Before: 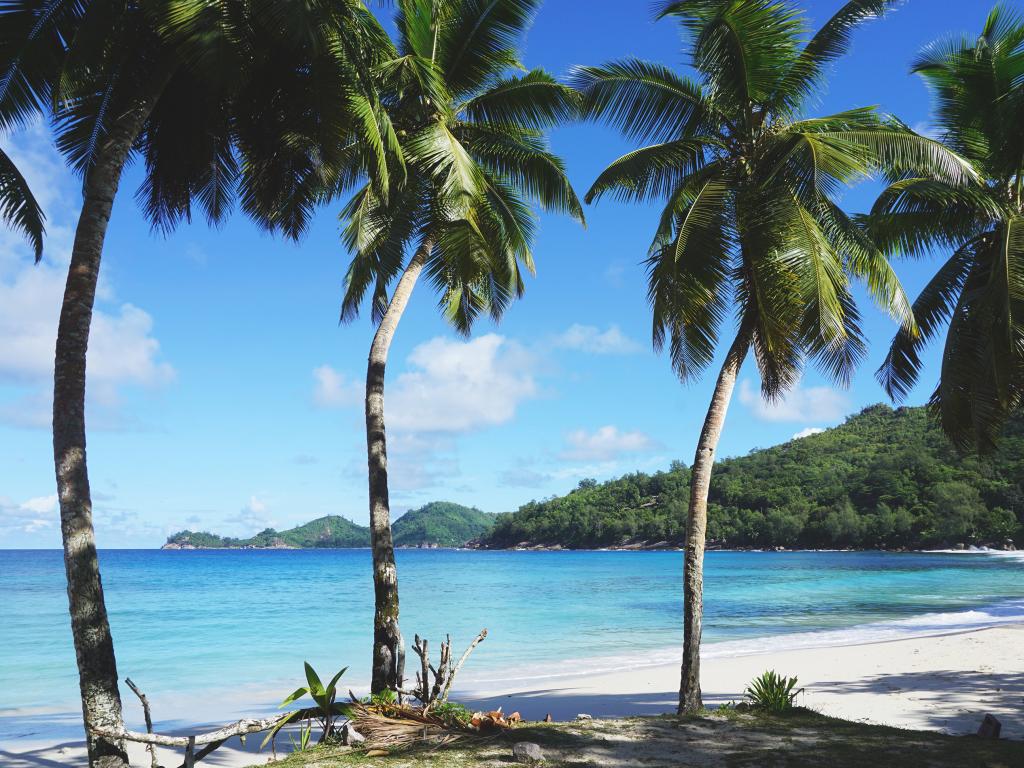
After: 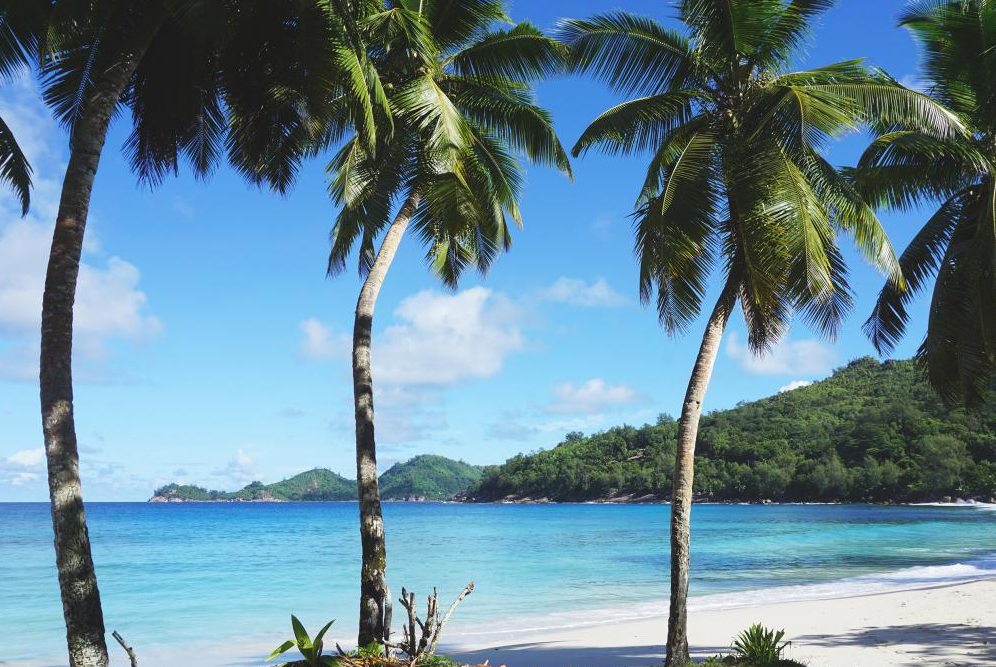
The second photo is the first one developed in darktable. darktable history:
crop: left 1.299%, top 6.168%, right 1.41%, bottom 6.982%
